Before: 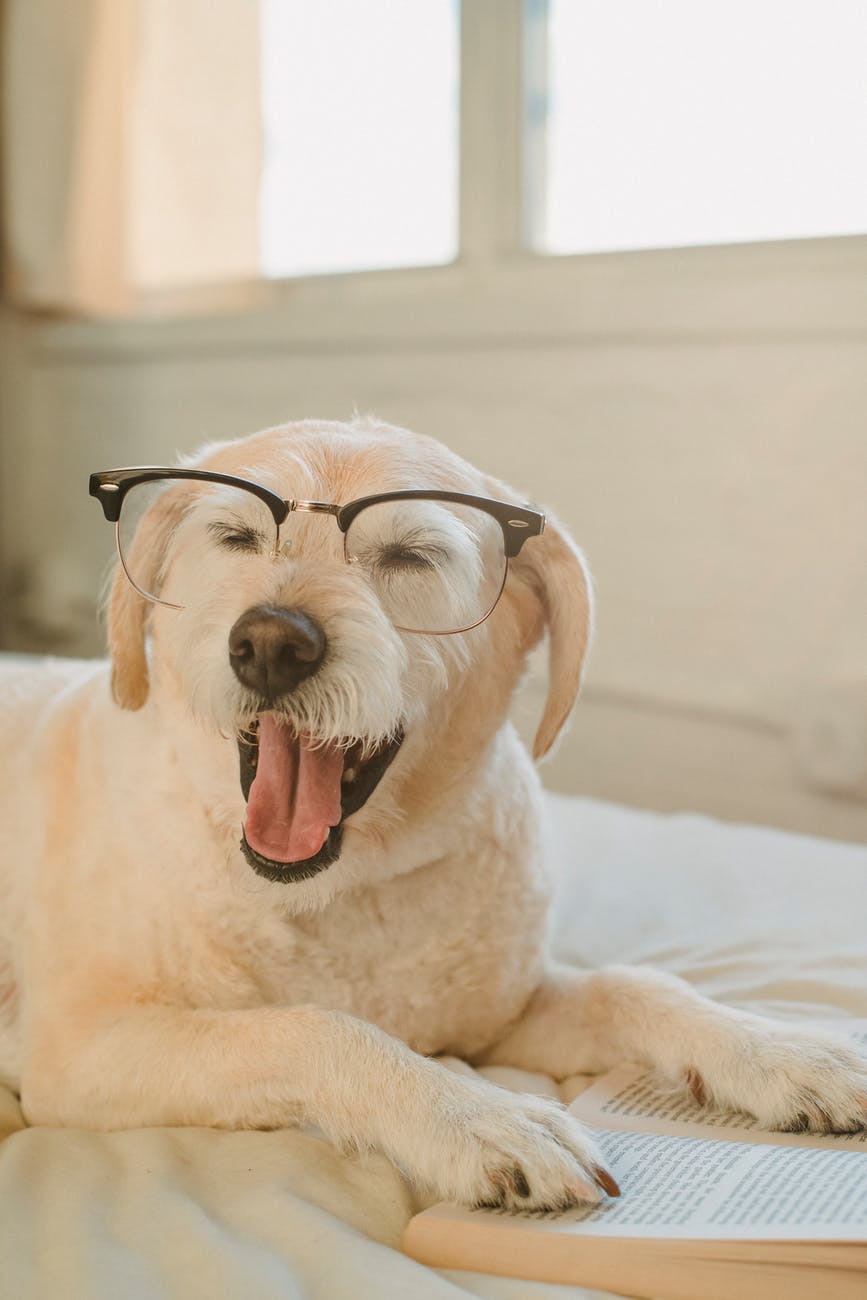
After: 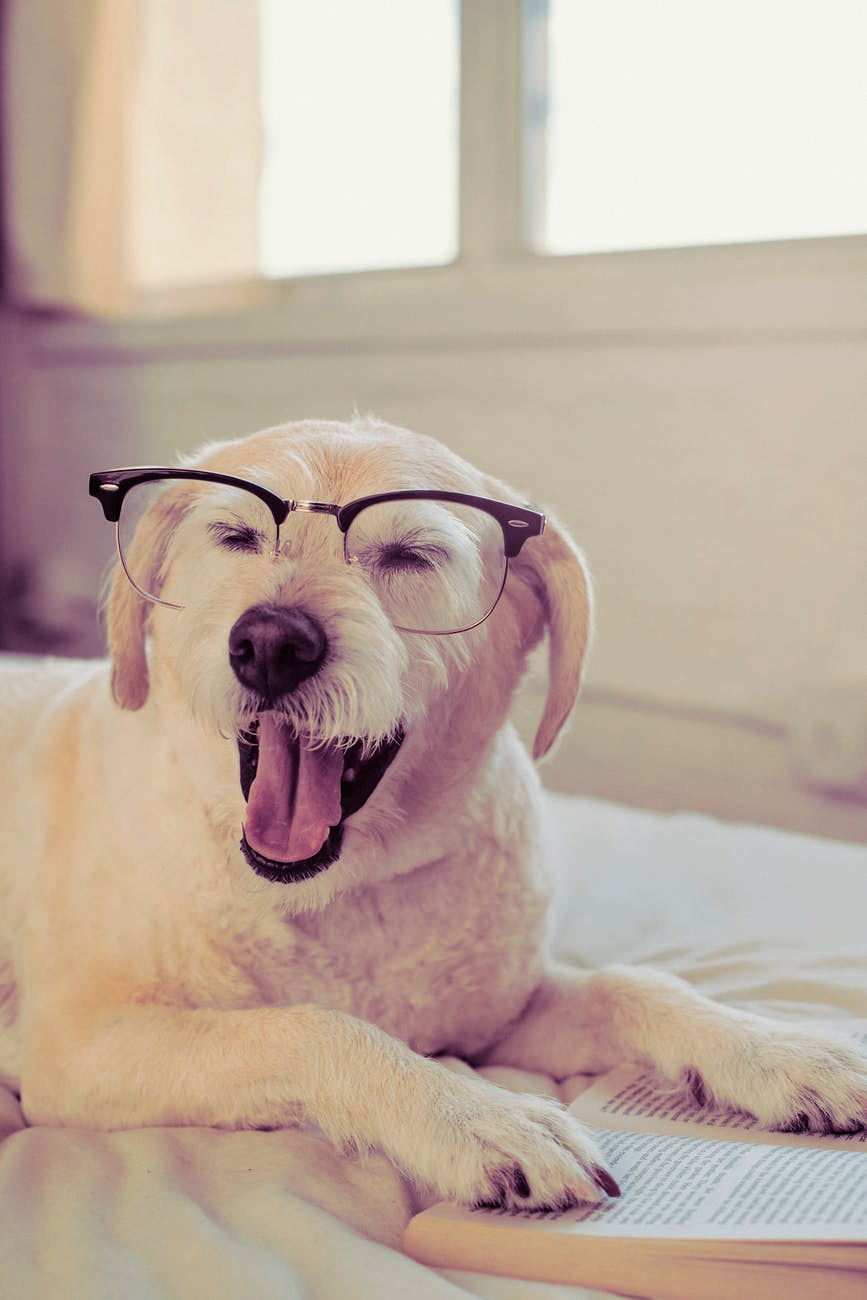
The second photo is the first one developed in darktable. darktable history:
split-toning: shadows › hue 277.2°, shadows › saturation 0.74
fill light: exposure -2 EV, width 8.6
zone system: size 8, zone [-1, 0.082, -1 ×23]
